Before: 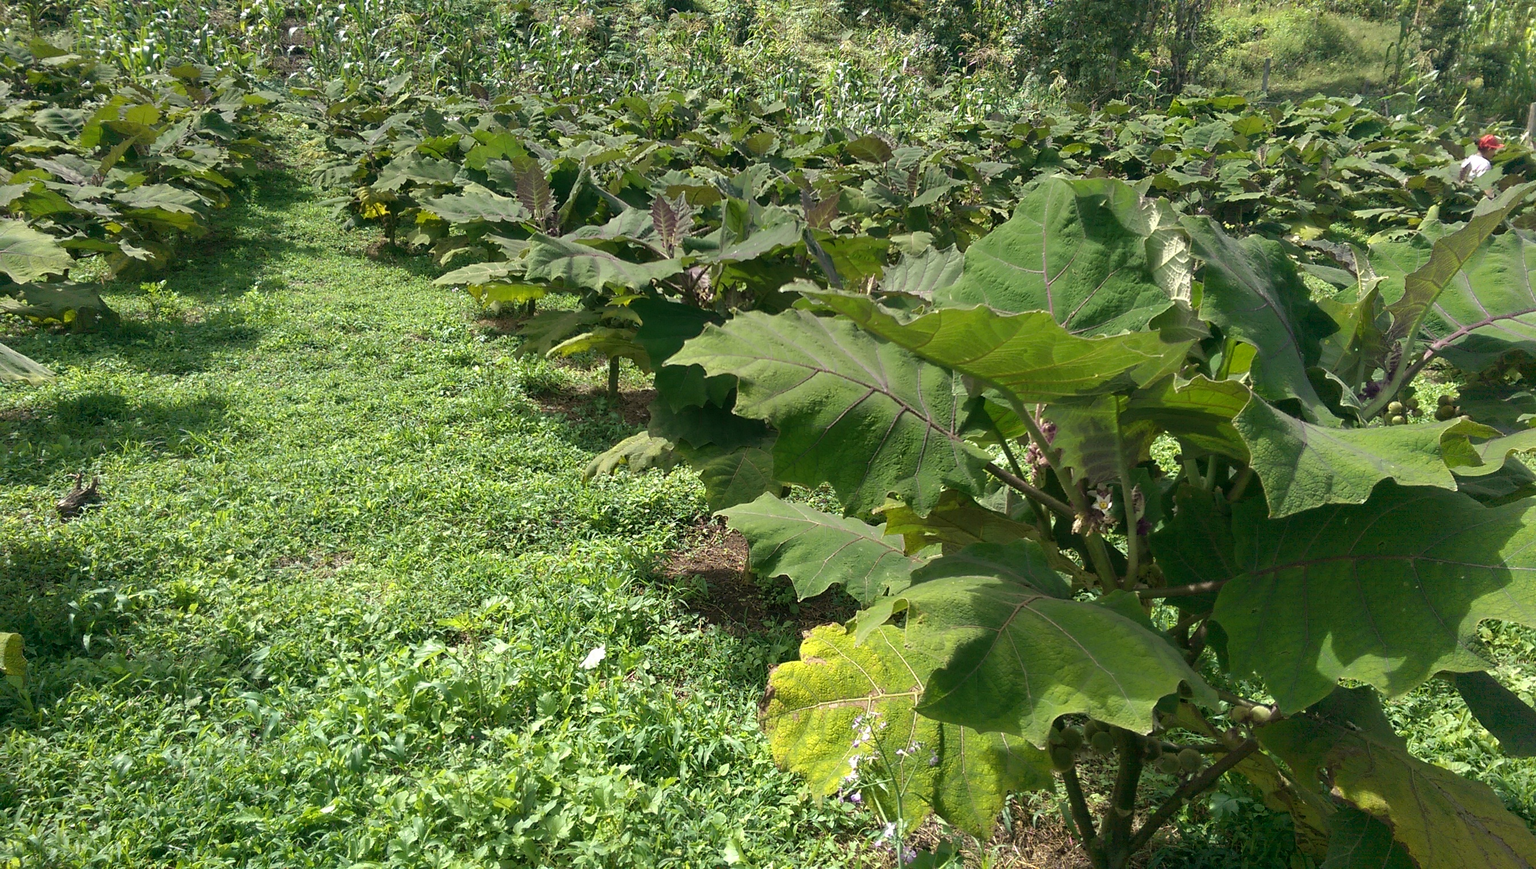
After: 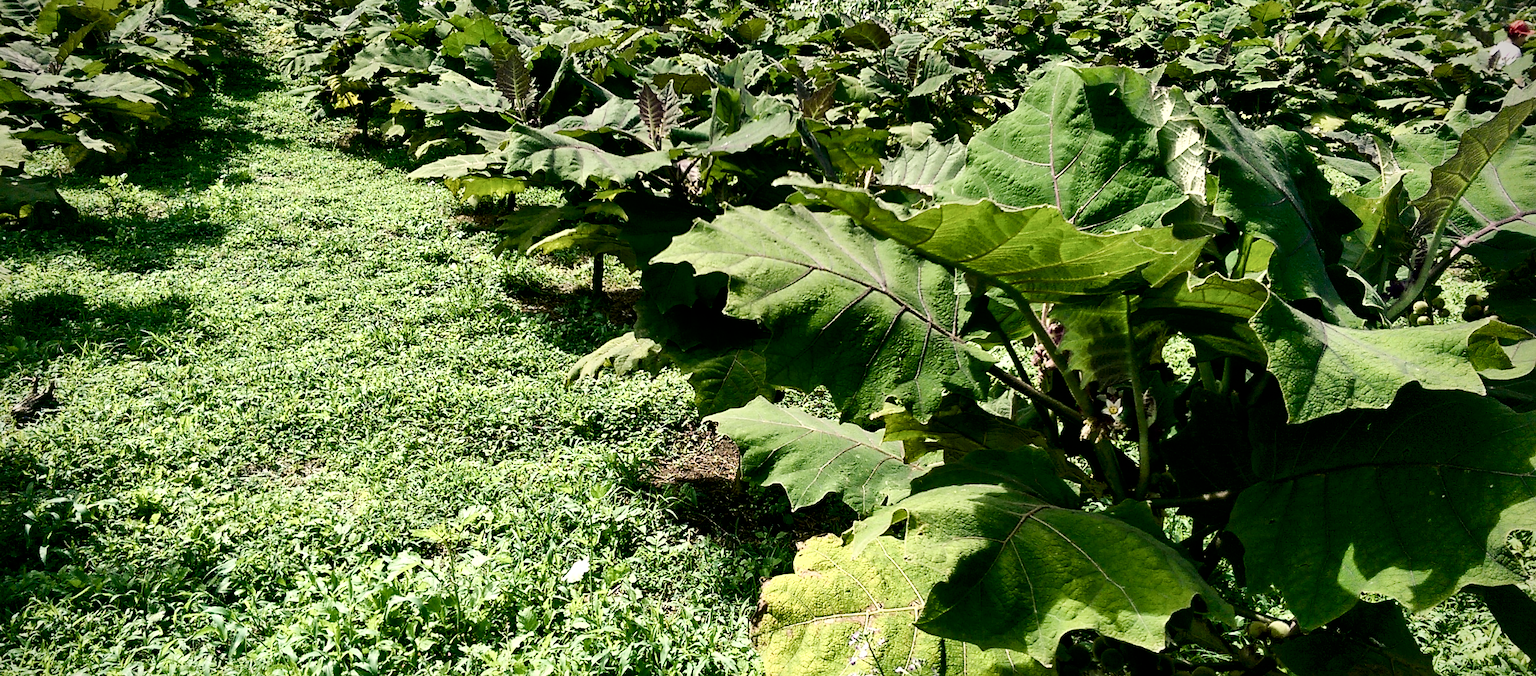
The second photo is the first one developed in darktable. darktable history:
sharpen: amount 0.2
vignetting: brightness -0.629, saturation -0.007, center (-0.028, 0.239)
crop and rotate: left 2.991%, top 13.302%, right 1.981%, bottom 12.636%
filmic rgb: hardness 4.17
contrast brightness saturation: contrast 0.28
local contrast: mode bilateral grid, contrast 25, coarseness 60, detail 151%, midtone range 0.2
color balance rgb: shadows lift › chroma 2.79%, shadows lift › hue 190.66°, power › hue 171.85°, highlights gain › chroma 2.16%, highlights gain › hue 75.26°, global offset › luminance -0.51%, perceptual saturation grading › highlights -33.8%, perceptual saturation grading › mid-tones 14.98%, perceptual saturation grading › shadows 48.43%, perceptual brilliance grading › highlights 15.68%, perceptual brilliance grading › mid-tones 6.62%, perceptual brilliance grading › shadows -14.98%, global vibrance 11.32%, contrast 5.05%
